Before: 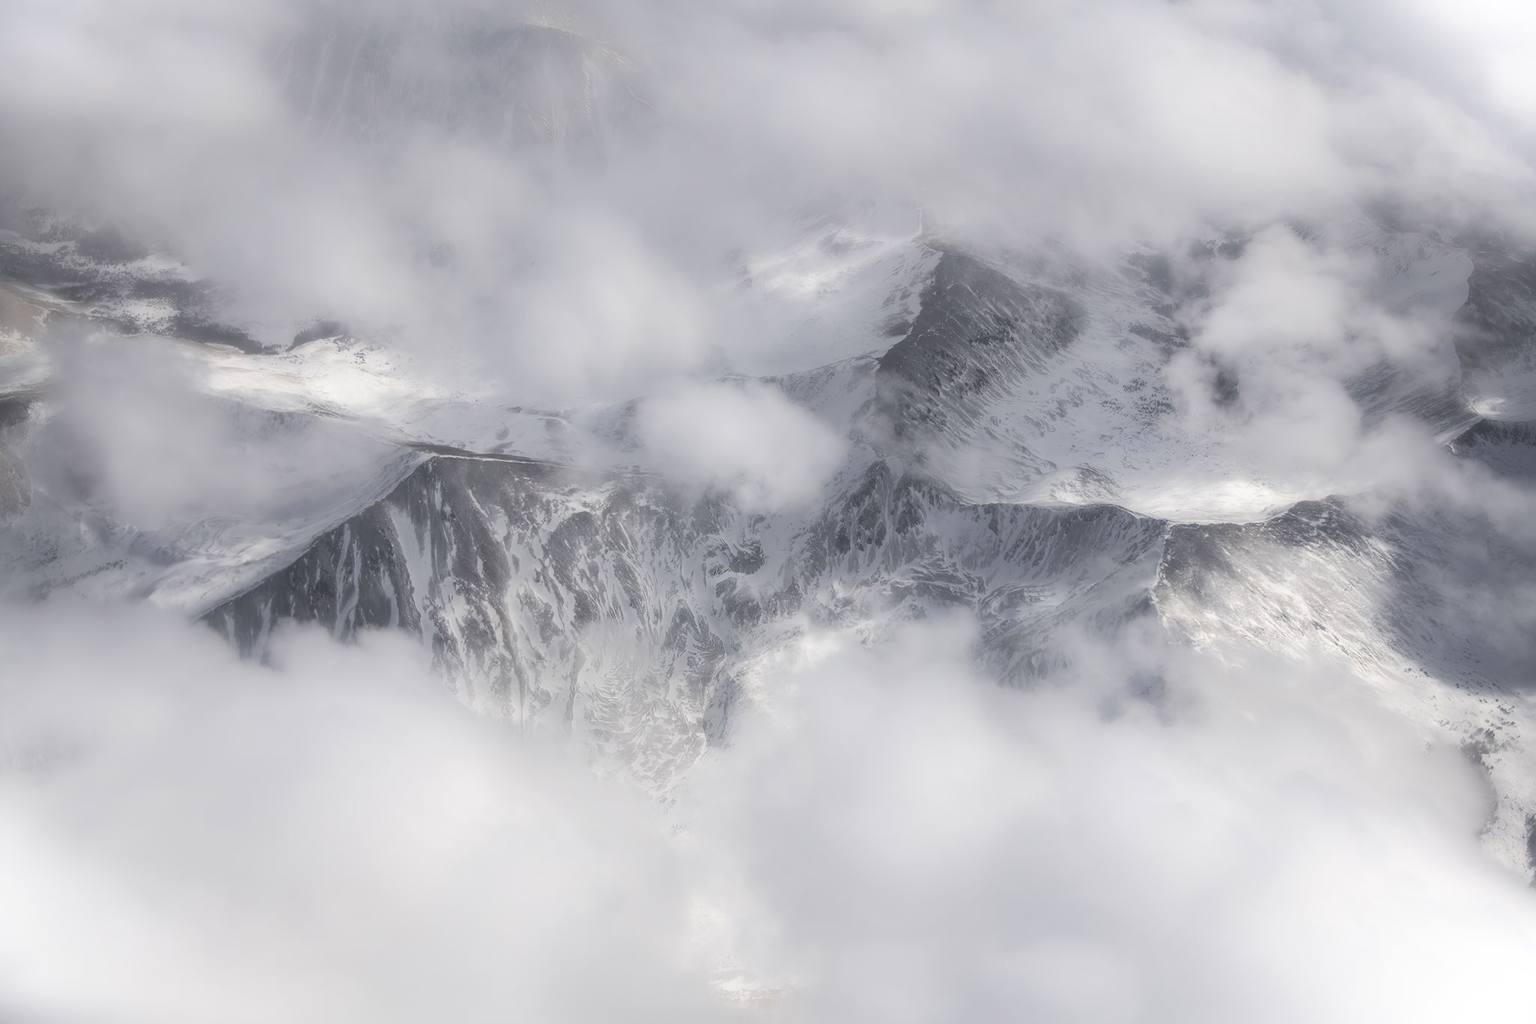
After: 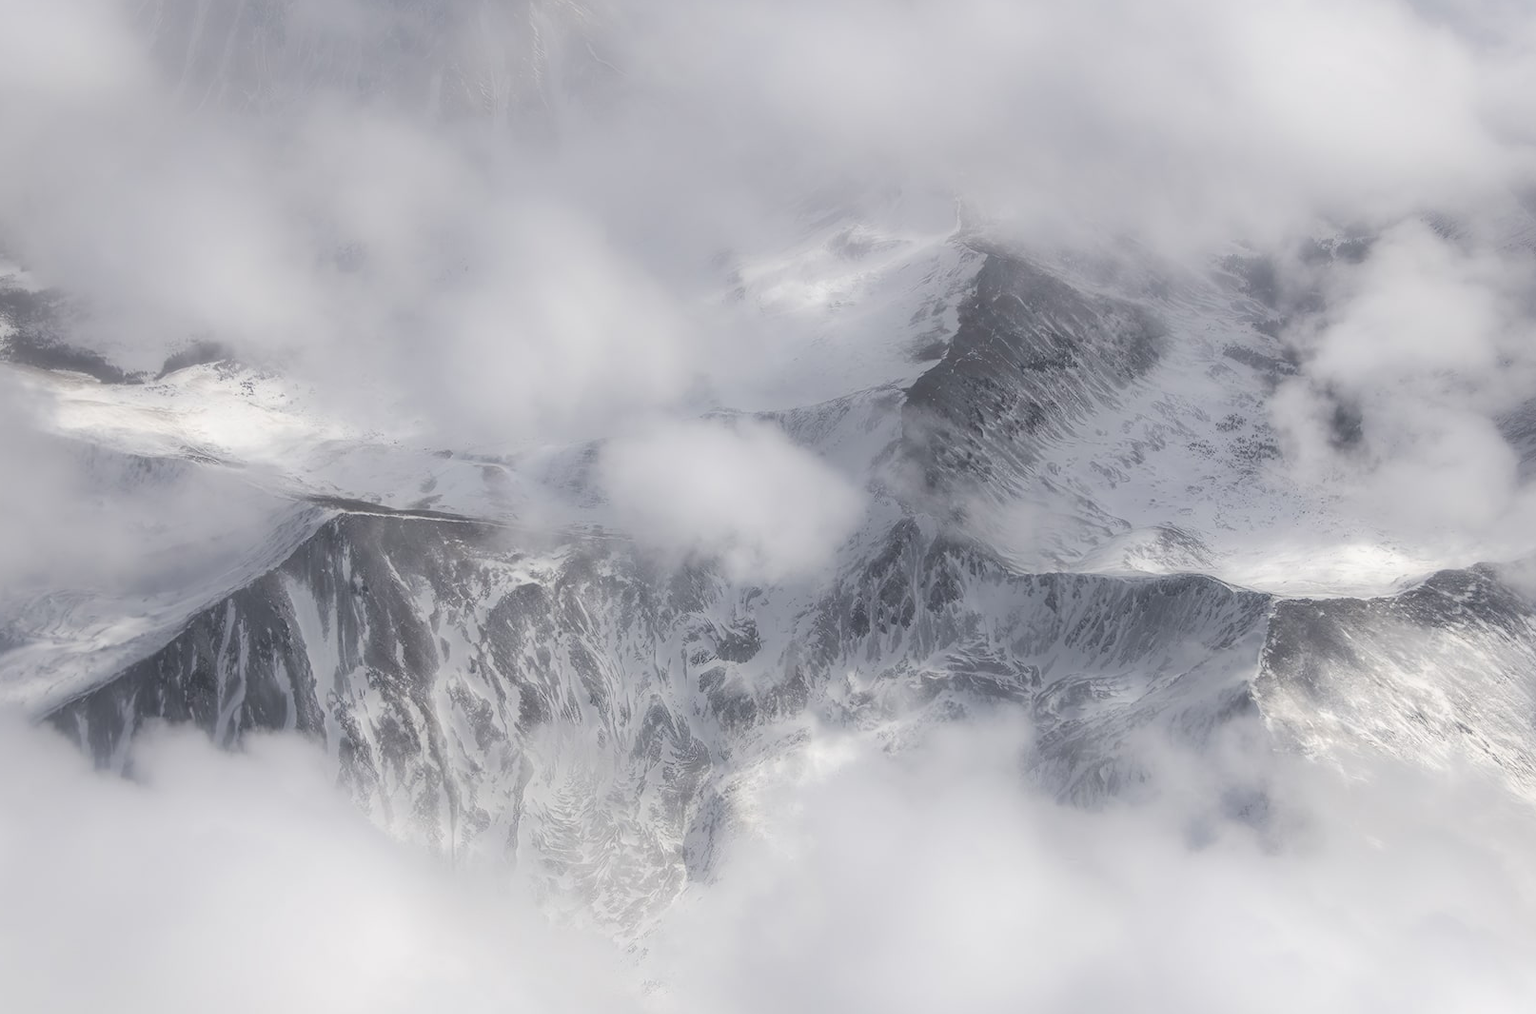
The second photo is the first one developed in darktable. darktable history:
crop and rotate: left 10.77%, top 5.1%, right 10.41%, bottom 16.76%
white balance: emerald 1
